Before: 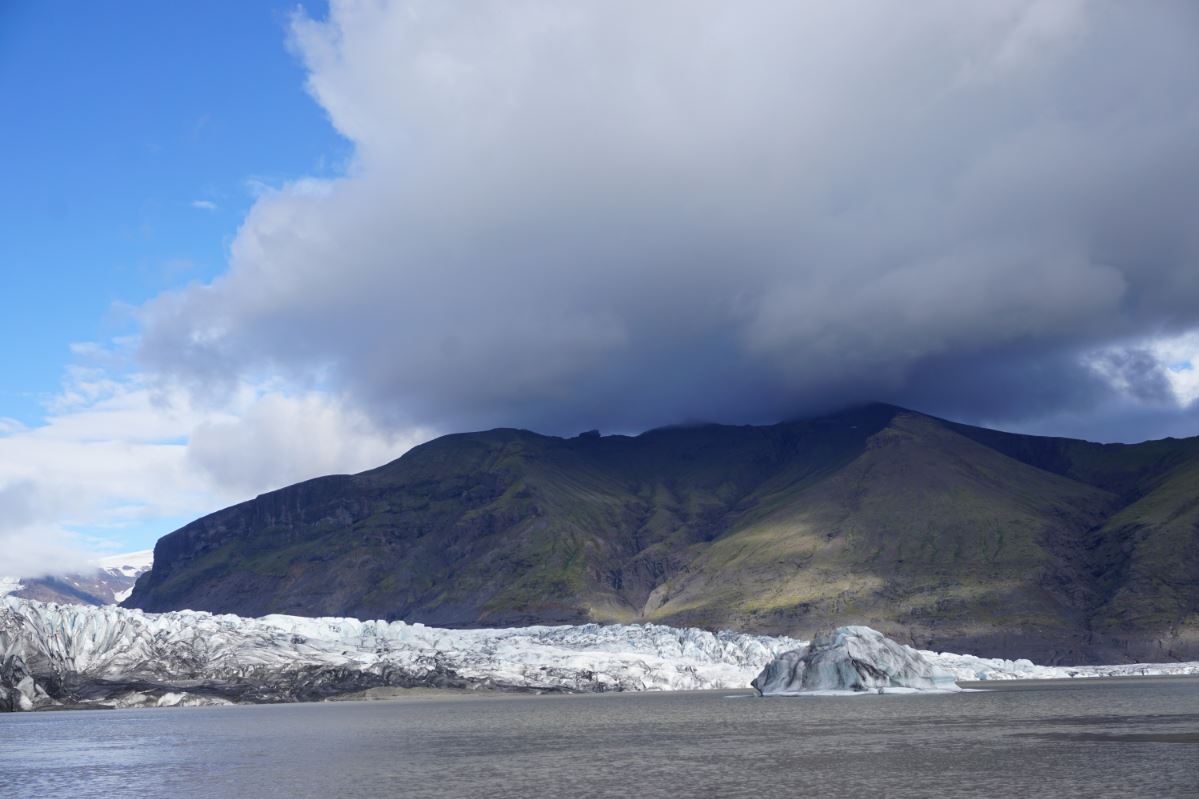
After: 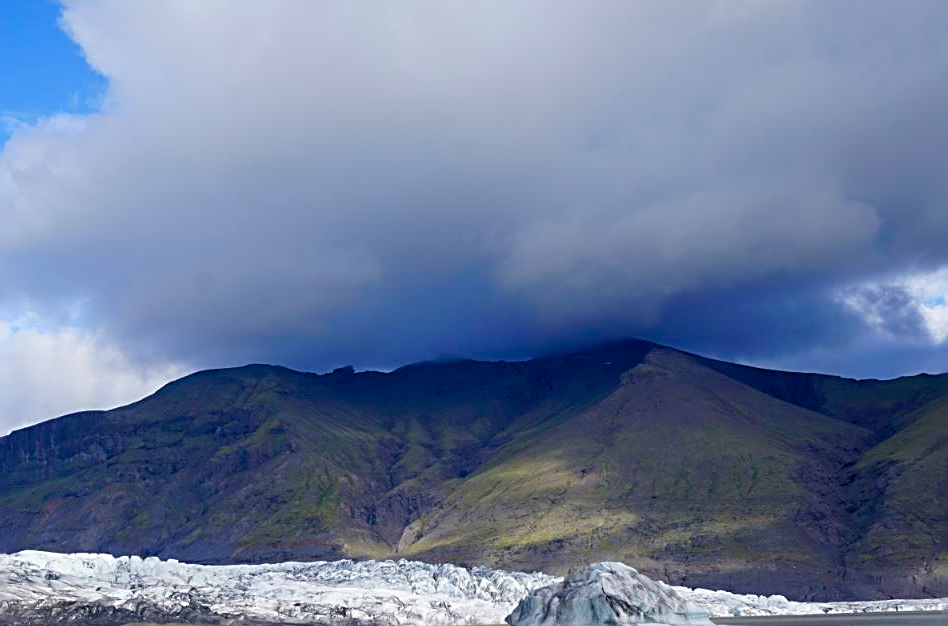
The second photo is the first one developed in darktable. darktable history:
color balance rgb: perceptual saturation grading › global saturation 46.125%, perceptual saturation grading › highlights -50.327%, perceptual saturation grading › shadows 30.927%, global vibrance 20%
sharpen: radius 2.558, amount 0.649
crop and rotate: left 20.529%, top 8.091%, right 0.379%, bottom 13.51%
